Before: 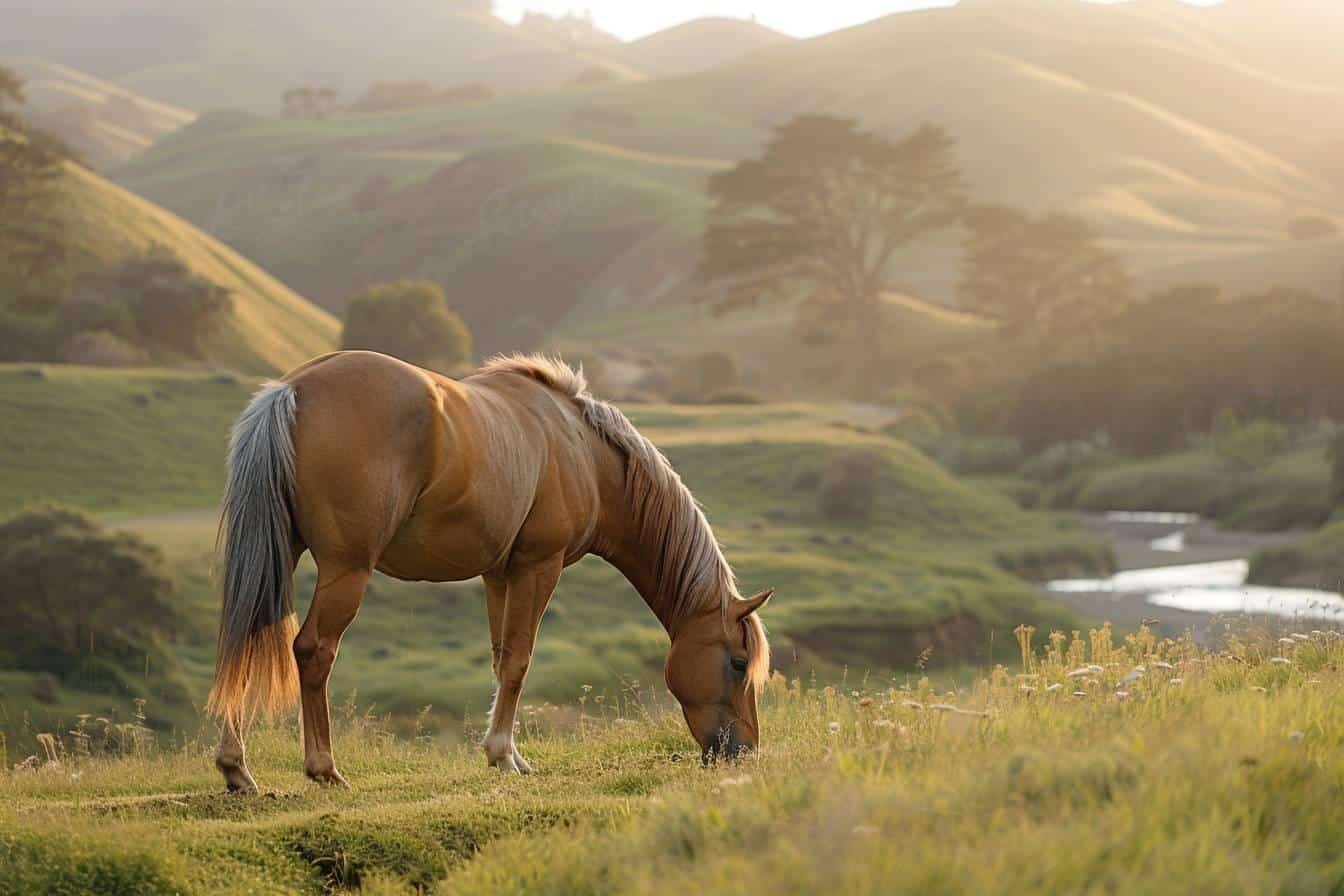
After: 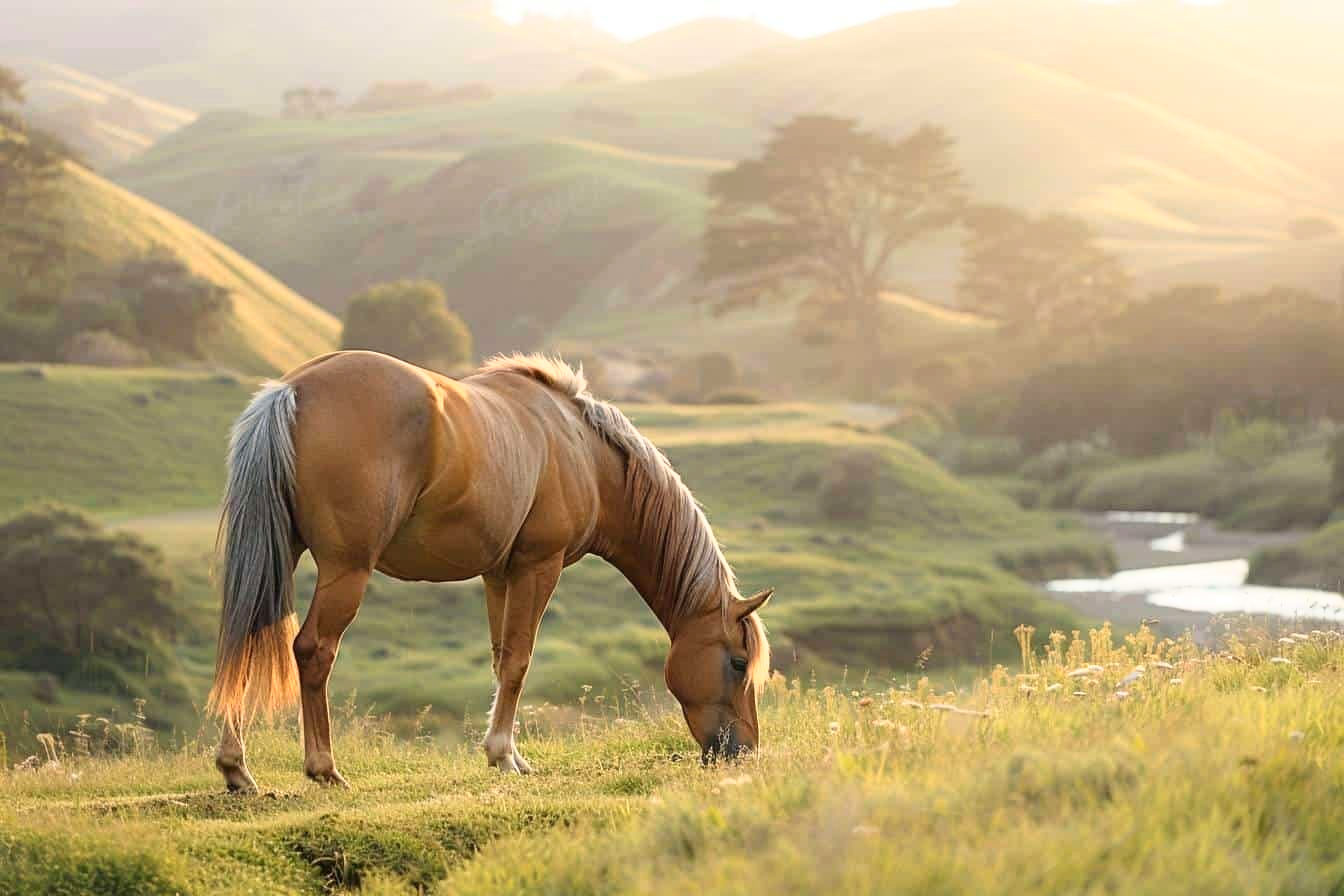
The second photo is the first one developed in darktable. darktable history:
base curve: curves: ch0 [(0, 0) (0.557, 0.834) (1, 1)]
tone equalizer: on, module defaults
